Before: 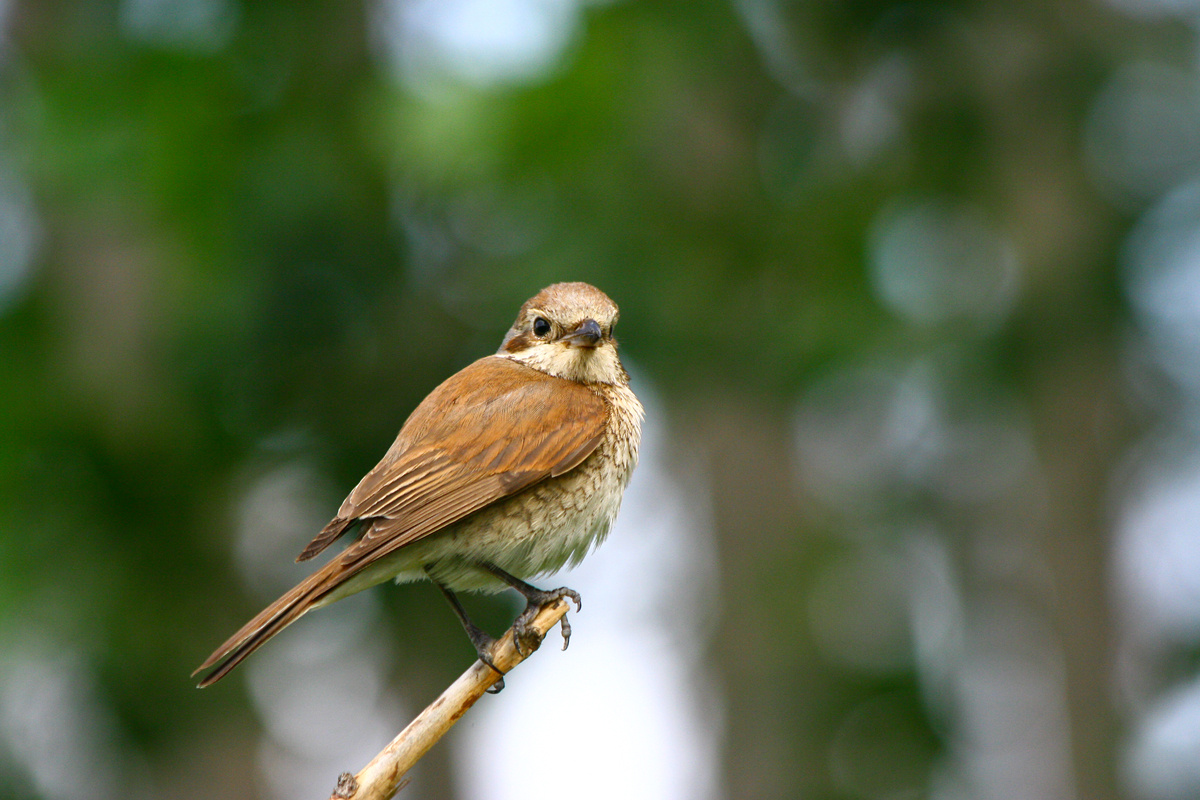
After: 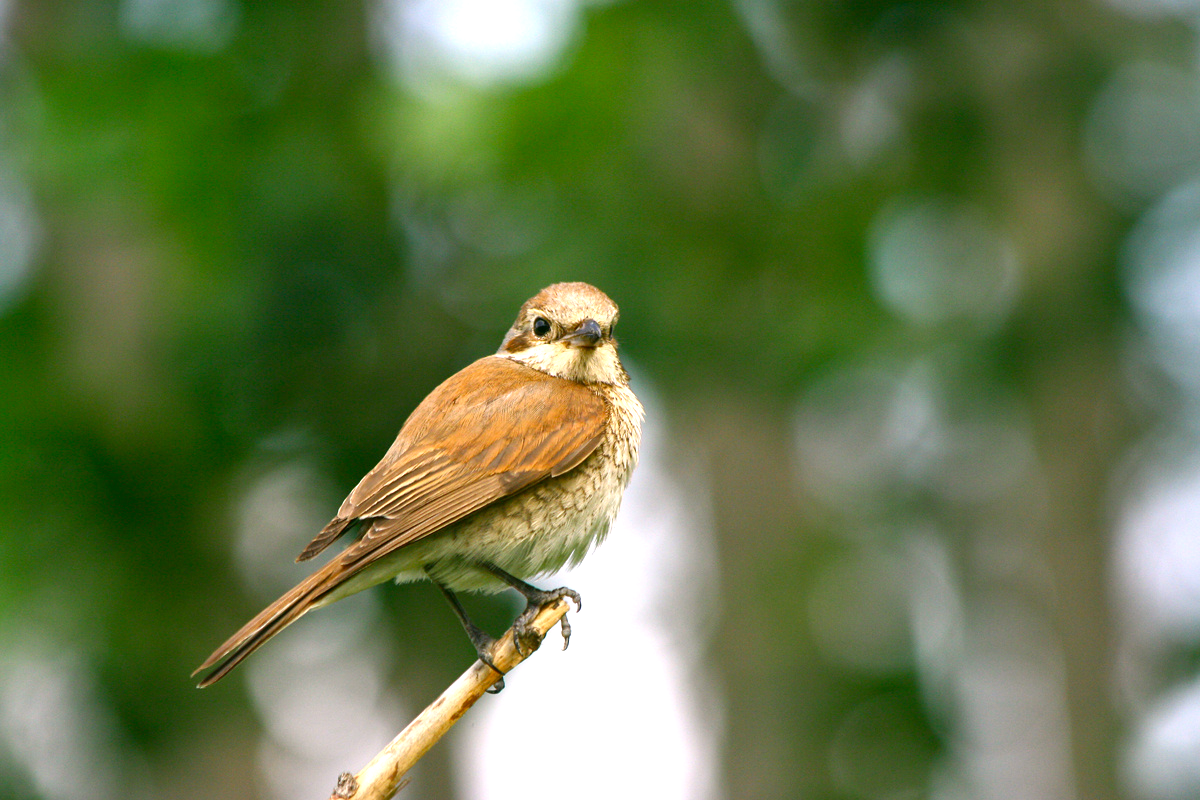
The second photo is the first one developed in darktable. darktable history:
exposure: black level correction 0, exposure 0.5 EV, compensate highlight preservation false
color correction: highlights a* 4.34, highlights b* 4.96, shadows a* -7.2, shadows b* 4.54
